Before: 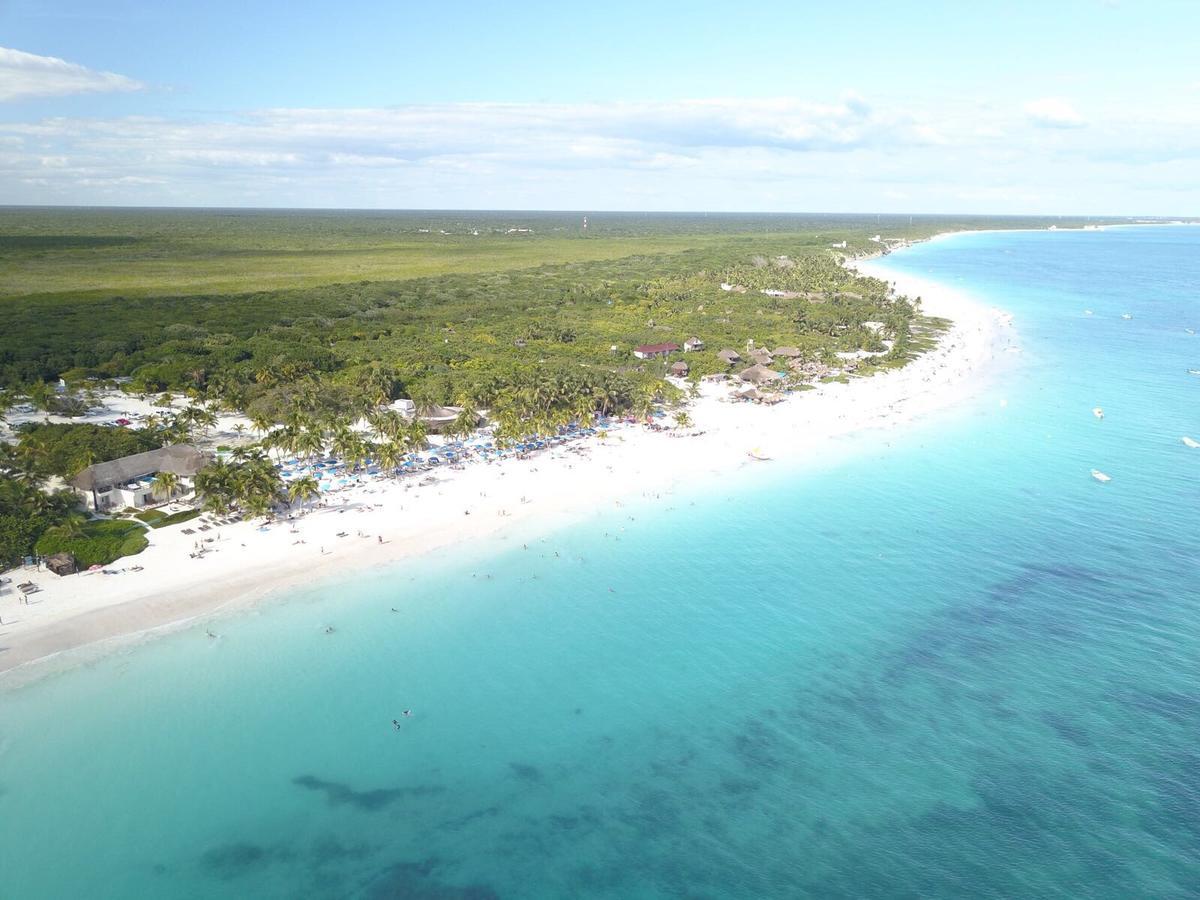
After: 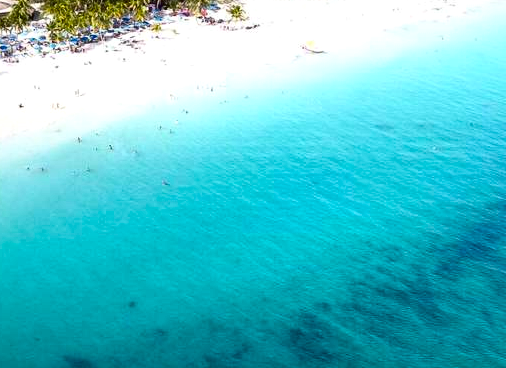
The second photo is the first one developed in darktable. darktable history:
crop: left 37.217%, top 45.249%, right 20.58%, bottom 13.809%
color balance rgb: shadows lift › chroma 0.681%, shadows lift › hue 113.32°, global offset › luminance -0.886%, perceptual saturation grading › global saturation 25.417%
contrast brightness saturation: contrast 0.245, brightness -0.233, saturation 0.143
haze removal: compatibility mode true, adaptive false
local contrast: mode bilateral grid, contrast 25, coarseness 61, detail 151%, midtone range 0.2
